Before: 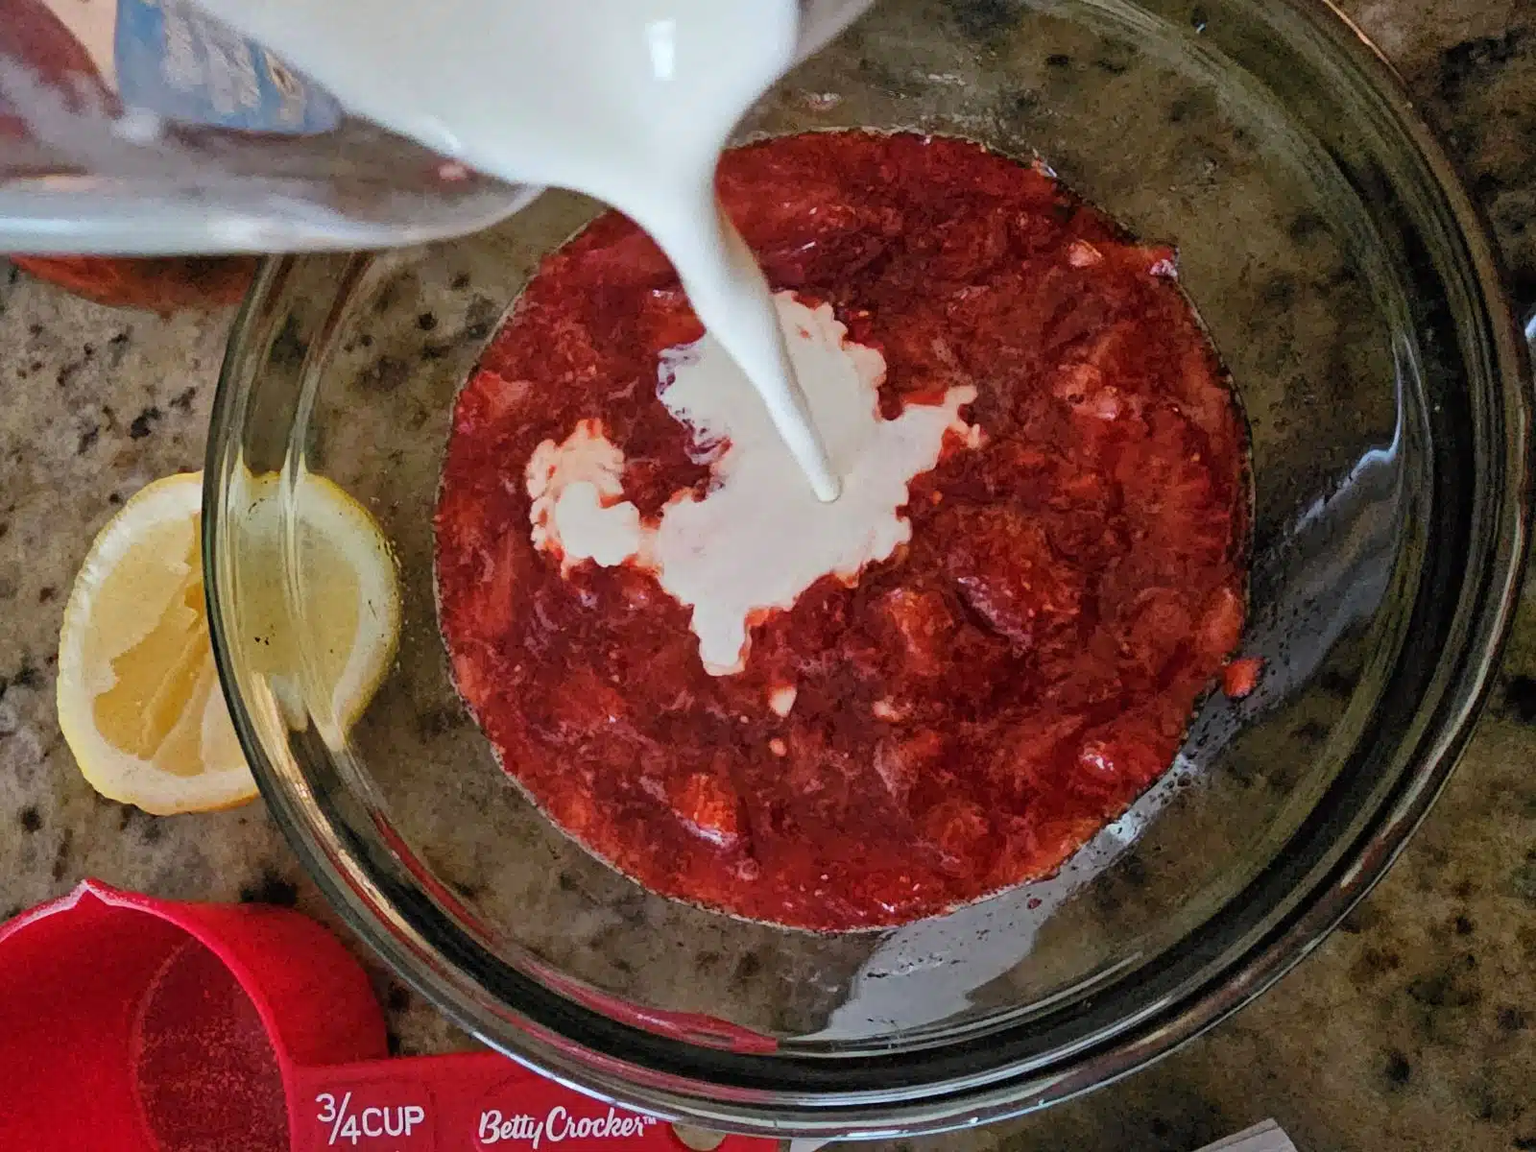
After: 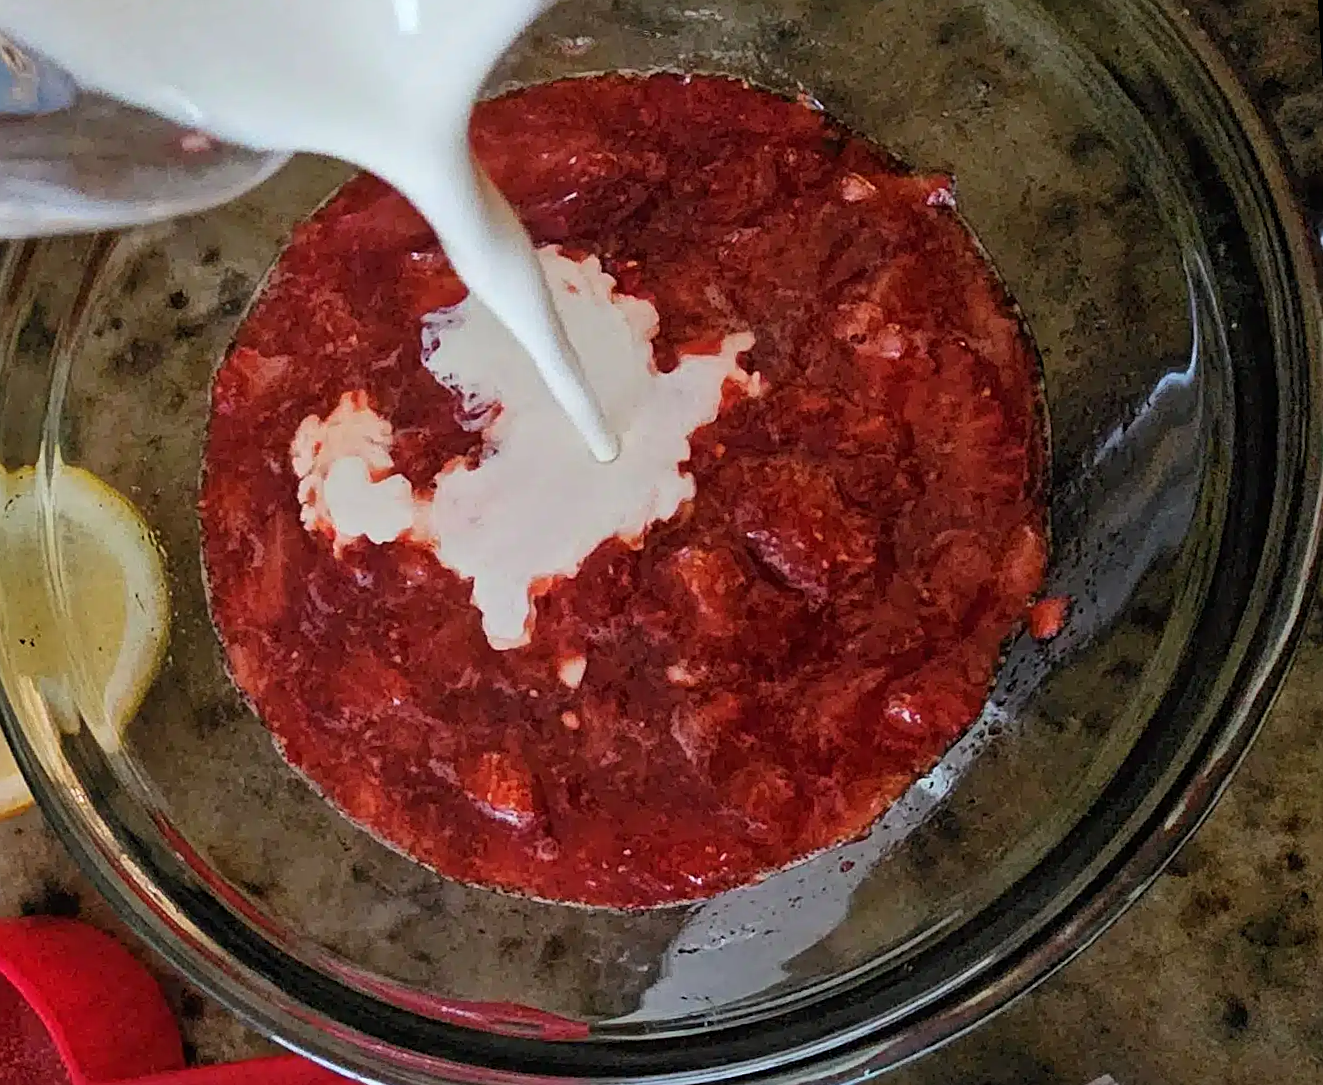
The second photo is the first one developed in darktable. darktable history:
crop and rotate: left 14.584%
rotate and perspective: rotation -3.52°, crop left 0.036, crop right 0.964, crop top 0.081, crop bottom 0.919
sharpen: radius 1.967
